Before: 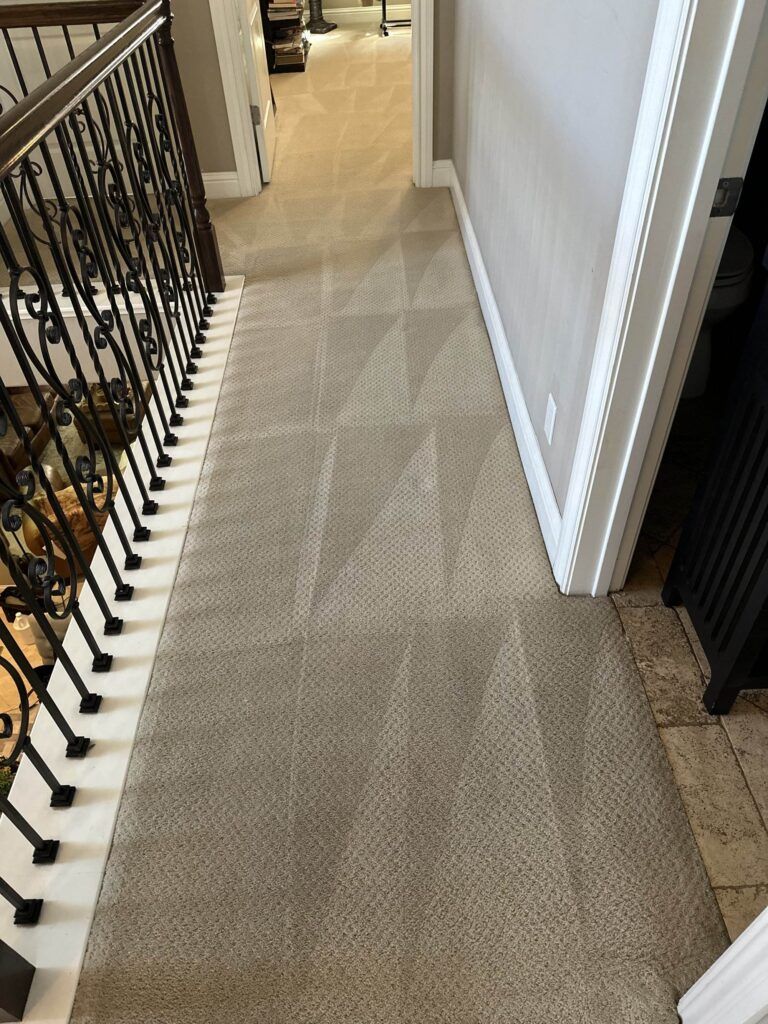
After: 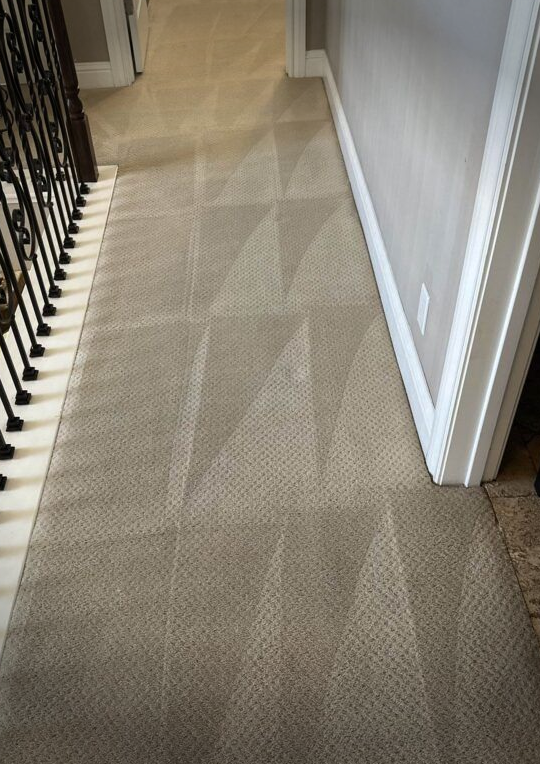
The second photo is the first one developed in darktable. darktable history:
vignetting: fall-off start 68.62%, fall-off radius 28.8%, brightness -0.582, saturation -0.117, width/height ratio 0.992, shape 0.852
crop and rotate: left 16.581%, top 10.802%, right 13.026%, bottom 14.498%
